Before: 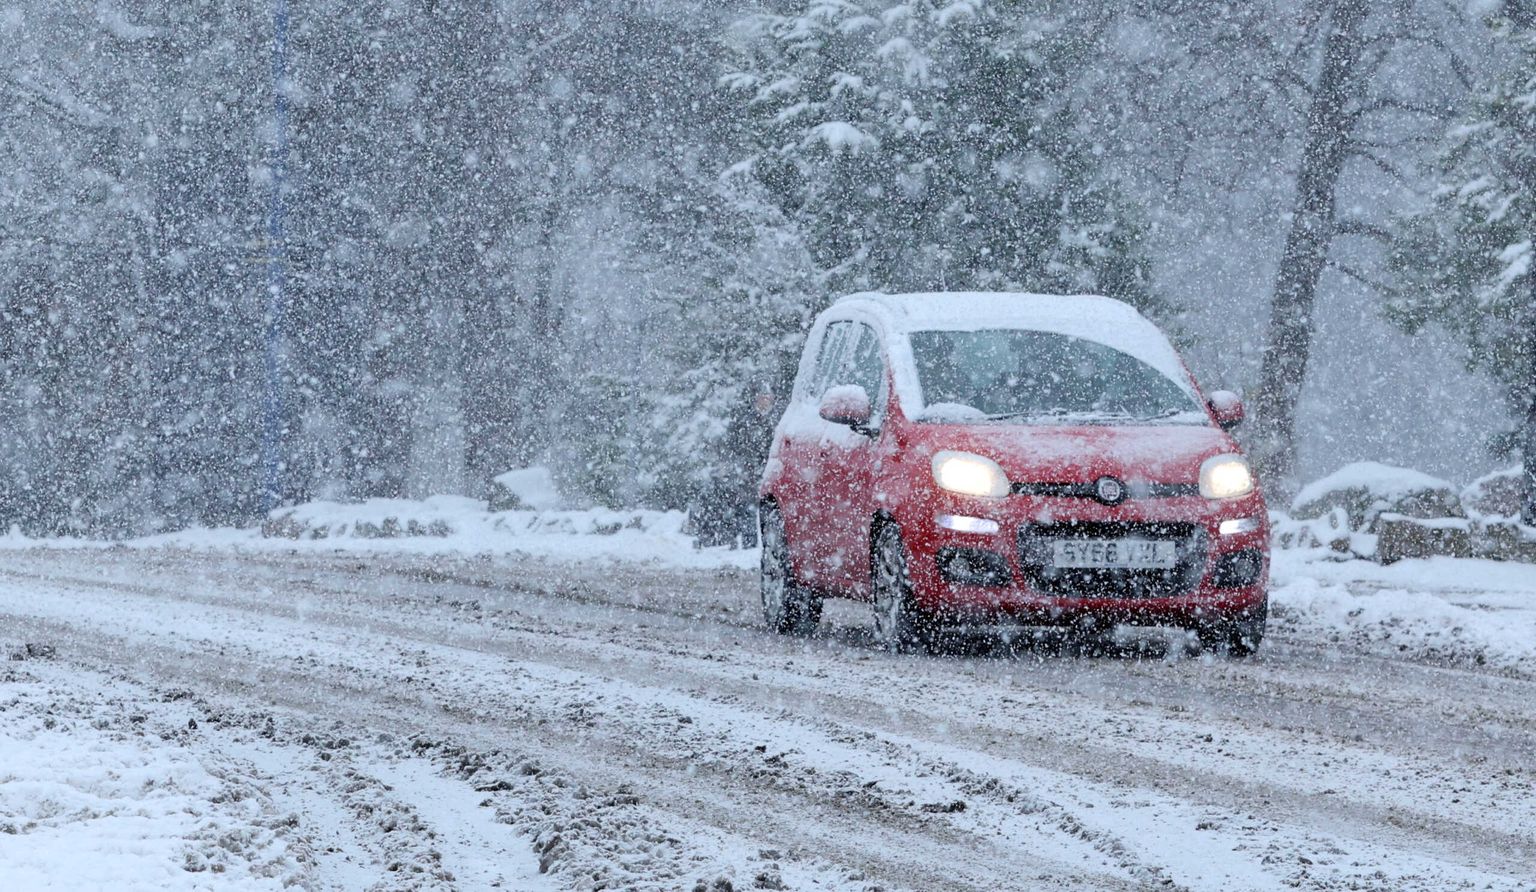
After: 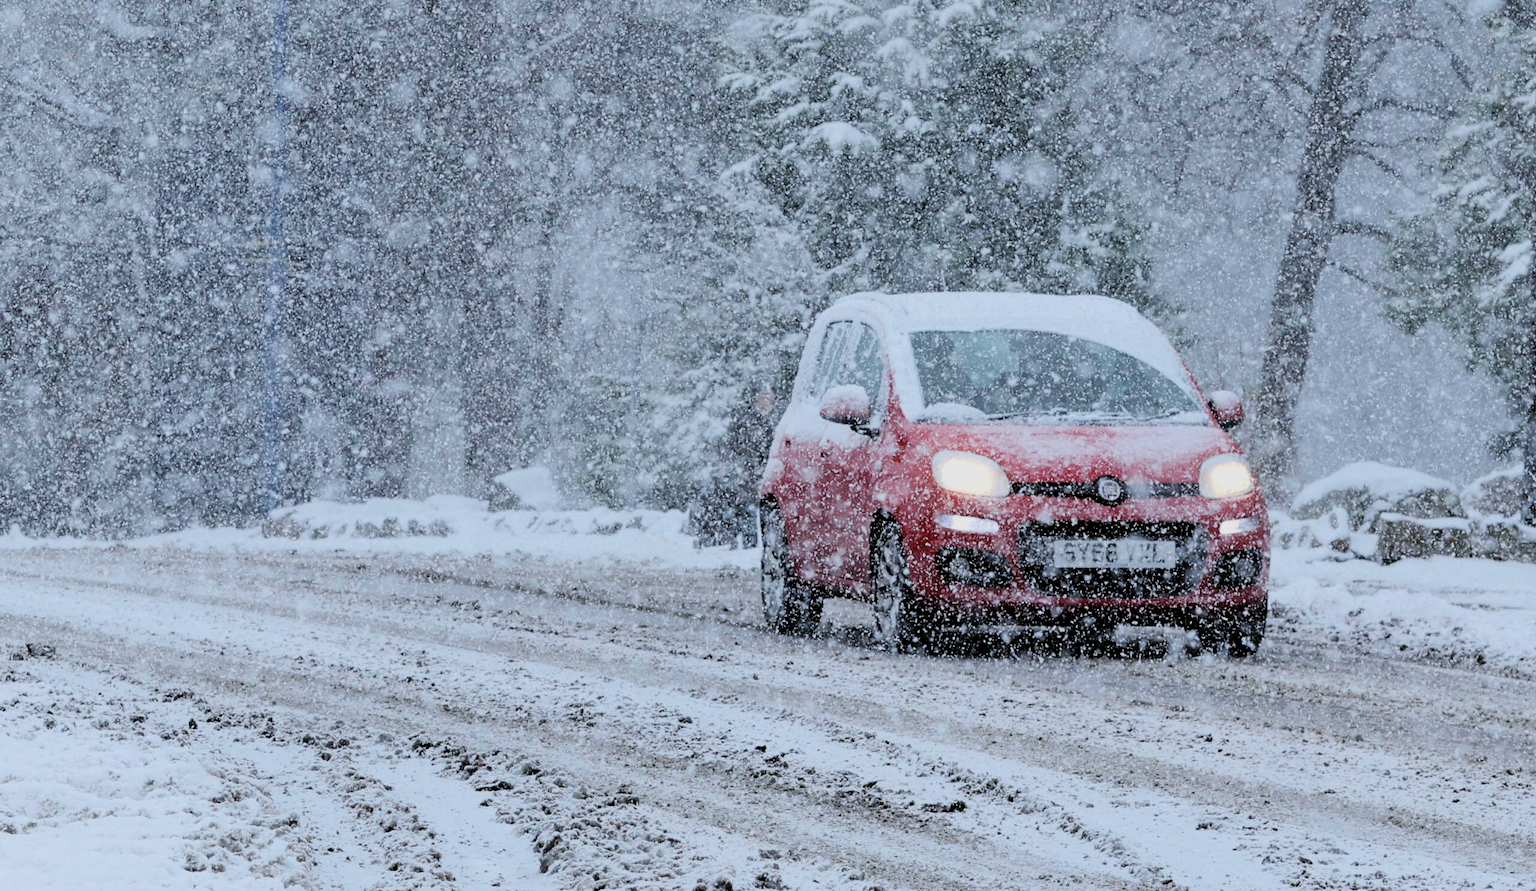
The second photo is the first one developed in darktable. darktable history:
filmic rgb: black relative exposure -5.14 EV, white relative exposure 3.96 EV, threshold 5.99 EV, hardness 2.9, contrast 1.3, highlights saturation mix -30.58%, color science v6 (2022), enable highlight reconstruction true
